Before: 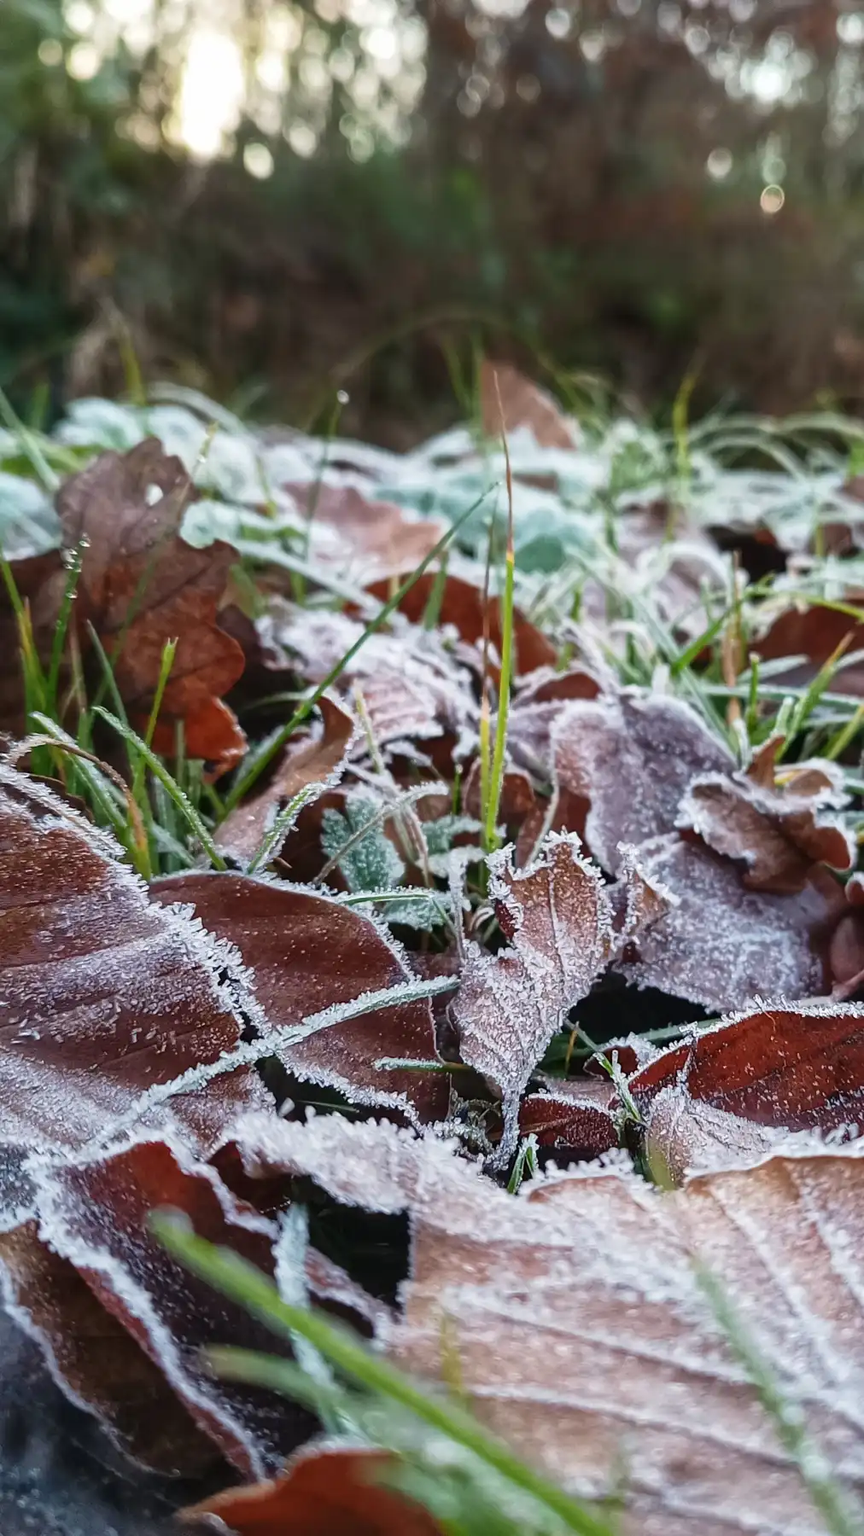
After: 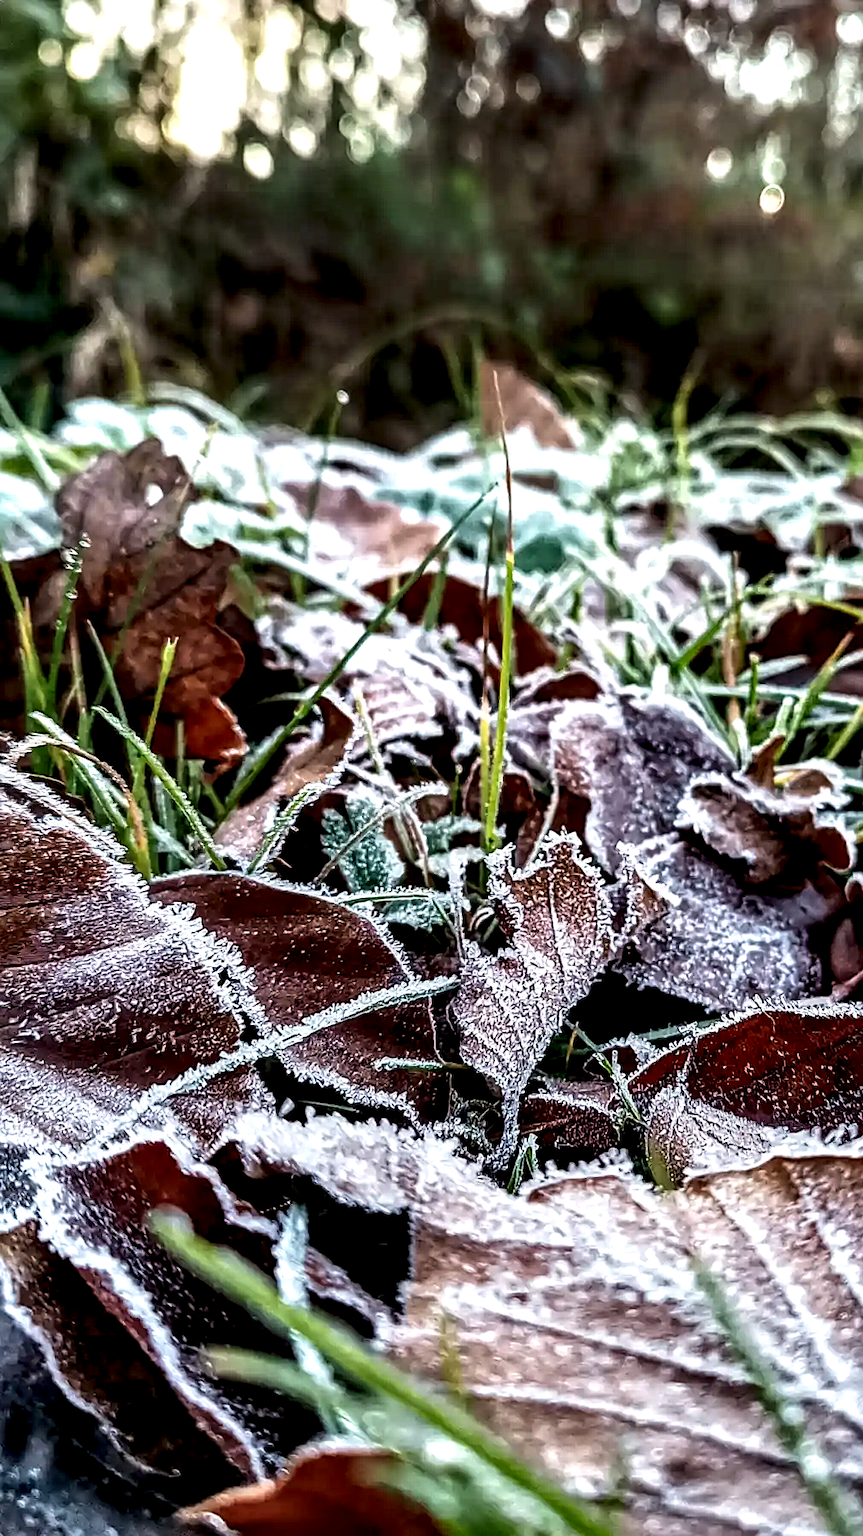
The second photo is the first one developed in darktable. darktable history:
color balance rgb: perceptual saturation grading › global saturation 0.037%, global vibrance 20%
local contrast: shadows 175%, detail 223%
velvia: strength 6.48%
shadows and highlights: low approximation 0.01, soften with gaussian
sharpen: on, module defaults
